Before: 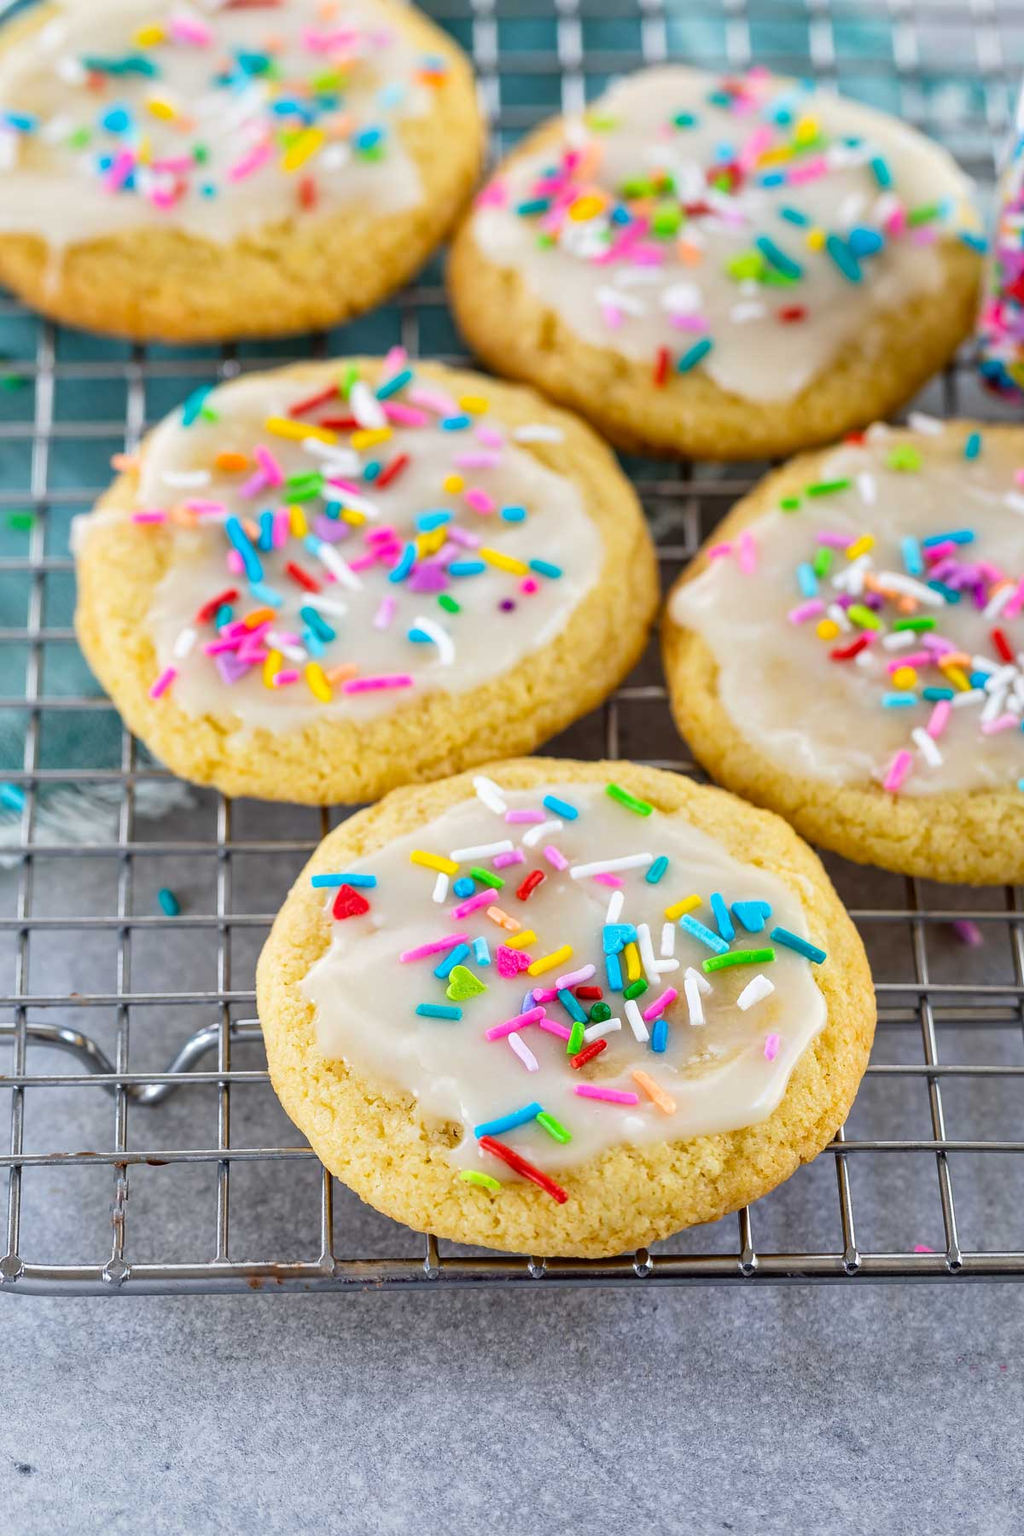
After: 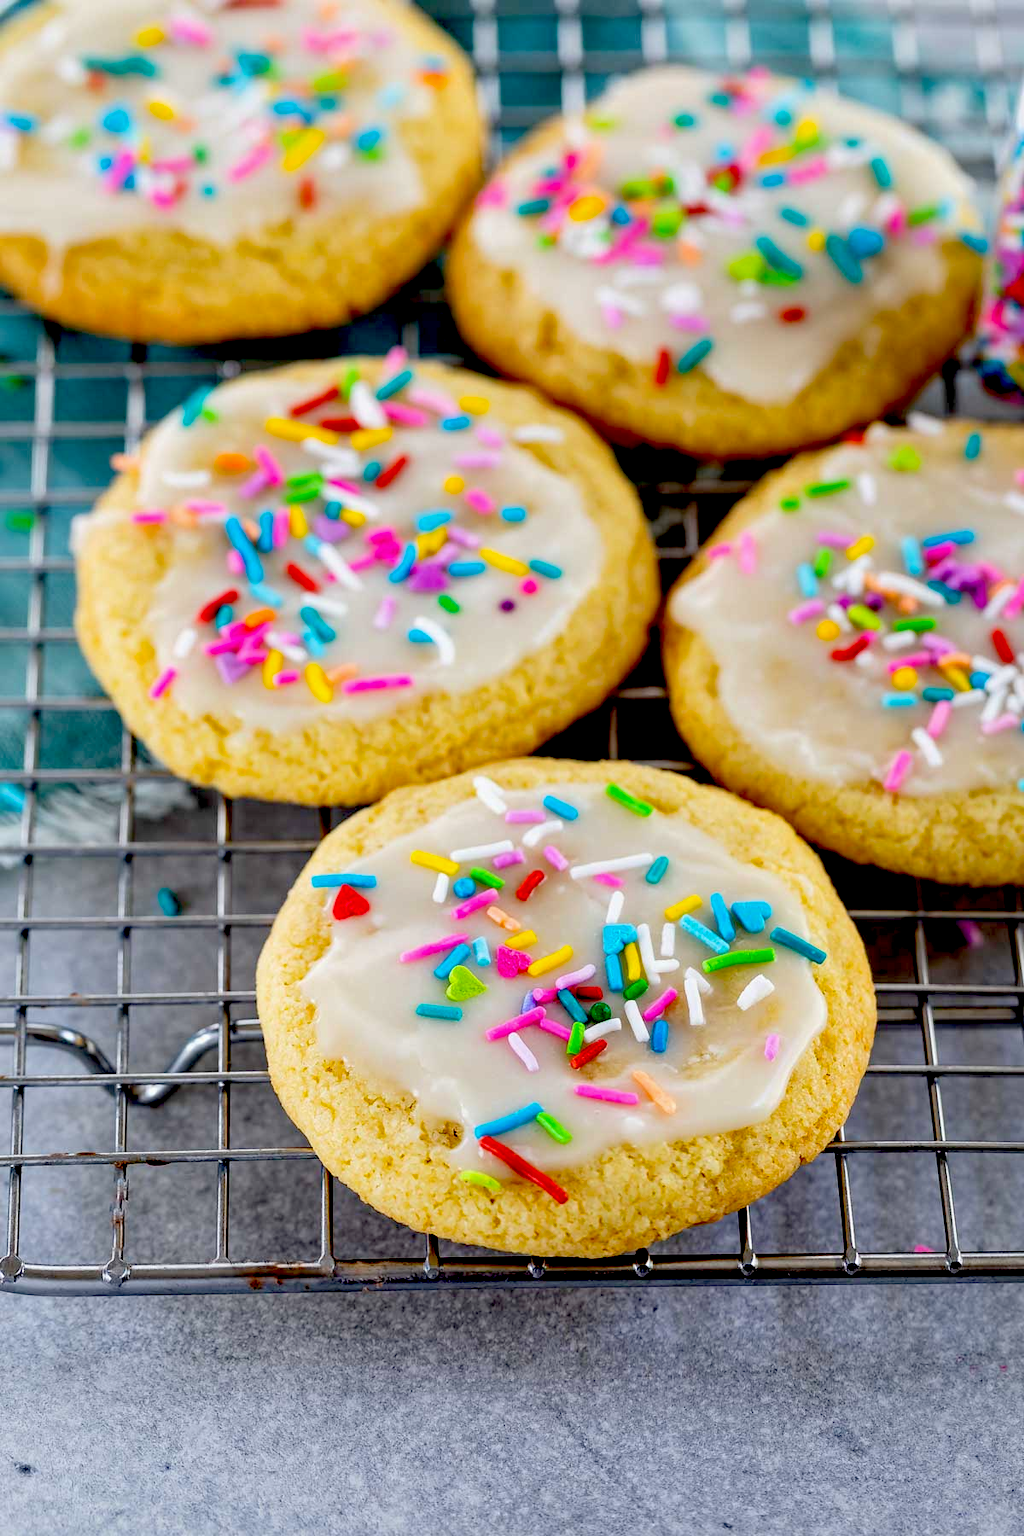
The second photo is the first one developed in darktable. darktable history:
exposure: black level correction 0.056, exposure -0.037 EV, compensate highlight preservation false
